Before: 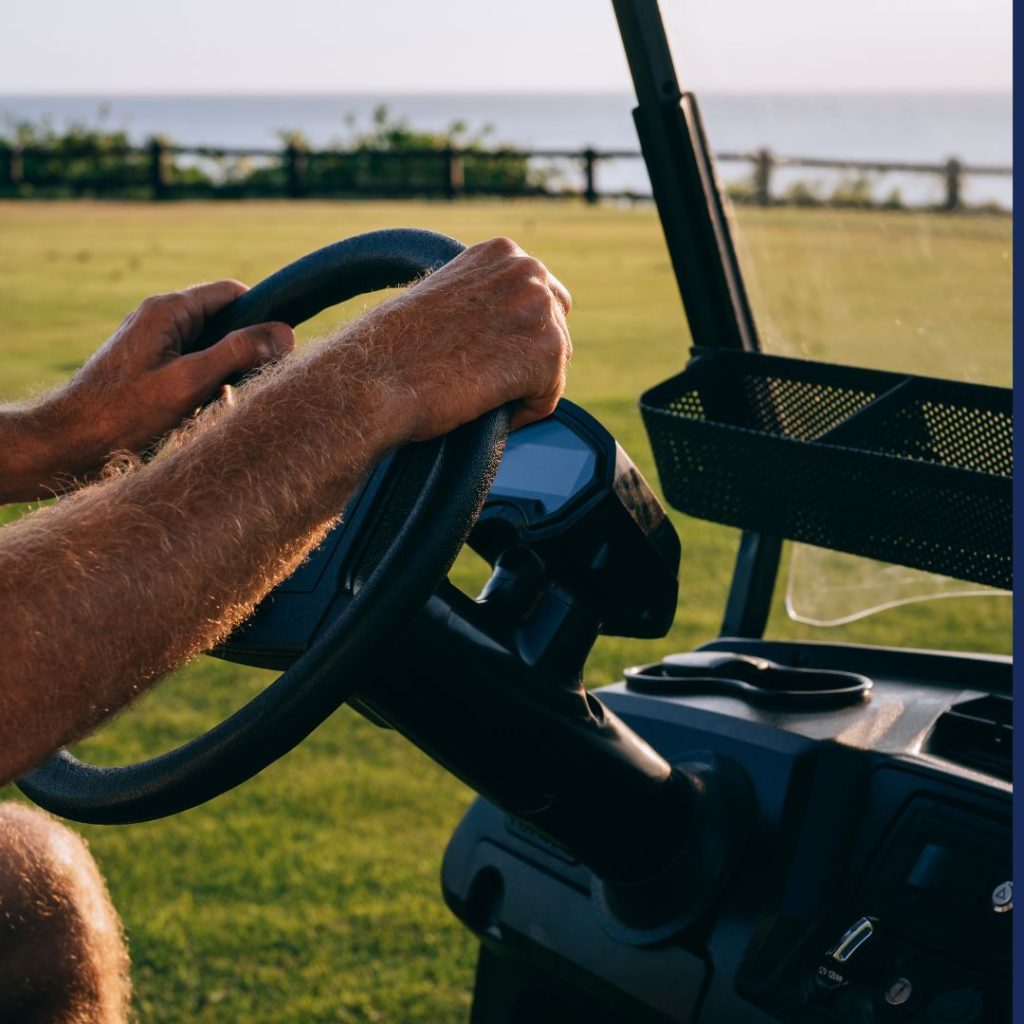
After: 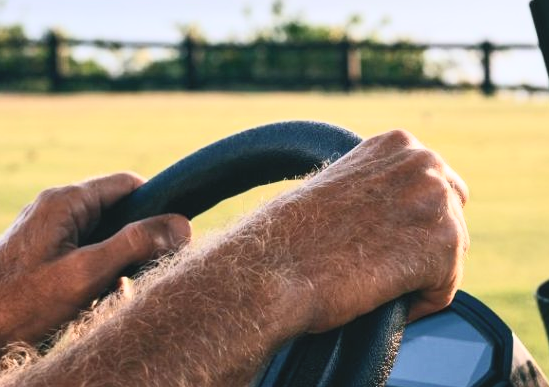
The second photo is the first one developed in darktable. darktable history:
contrast brightness saturation: contrast 0.39, brightness 0.53
crop: left 10.121%, top 10.631%, right 36.218%, bottom 51.526%
